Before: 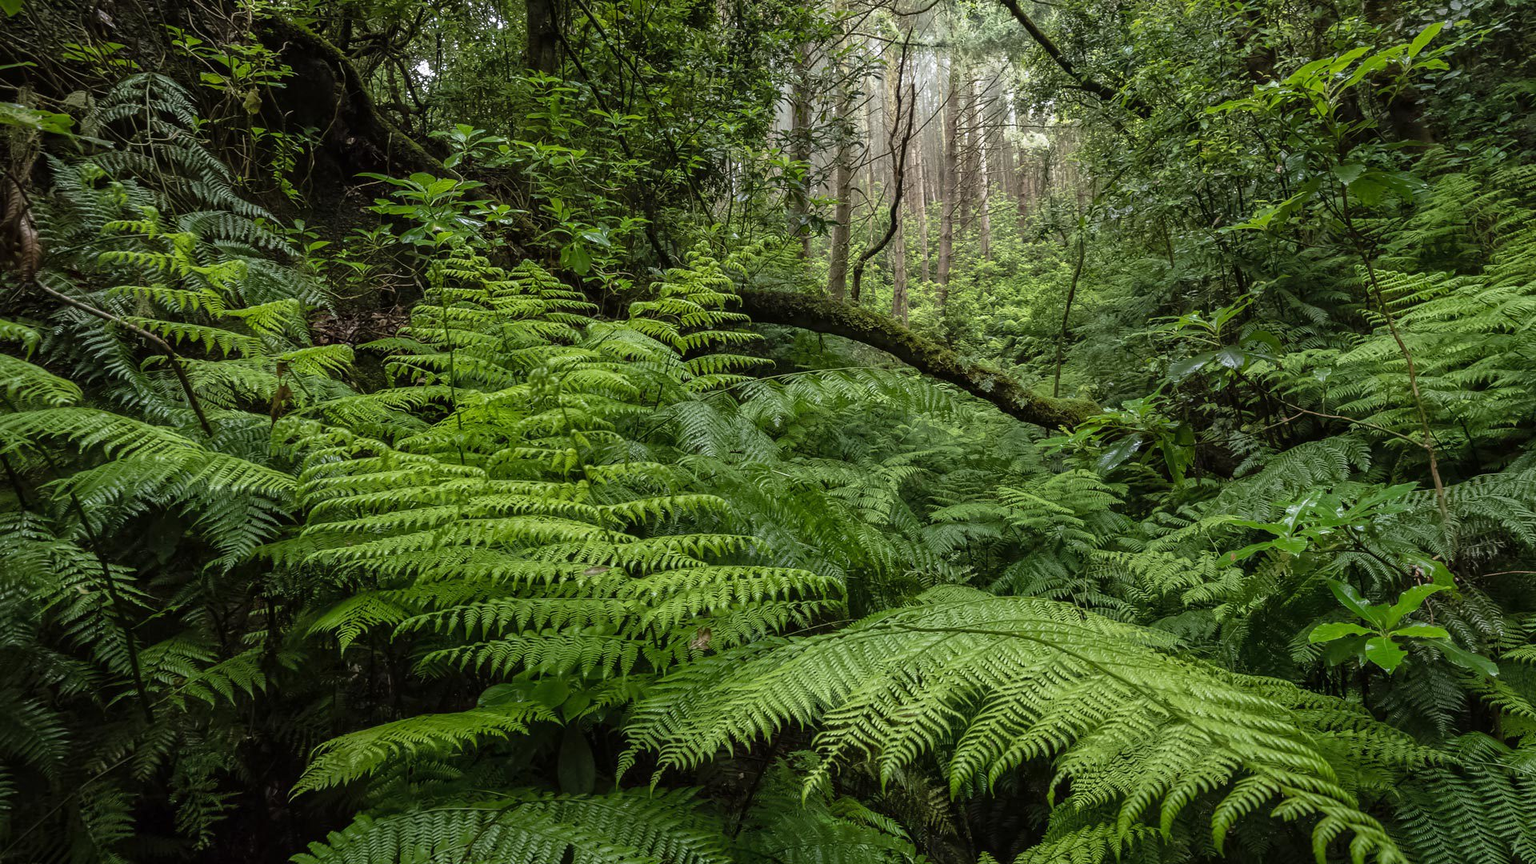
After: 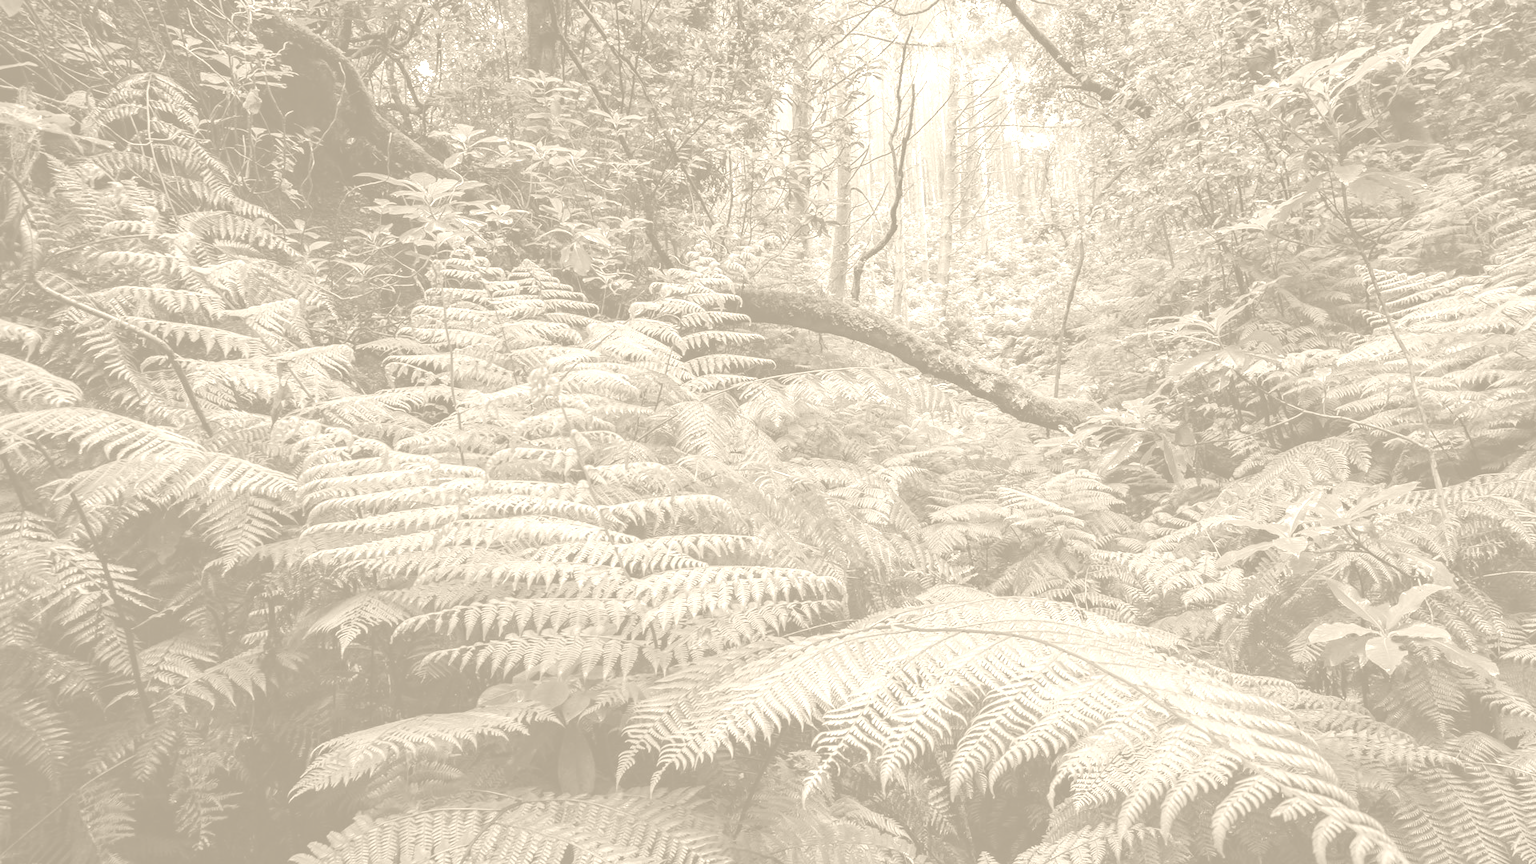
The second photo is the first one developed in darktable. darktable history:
white balance: red 1.066, blue 1.119
colorize: hue 36°, saturation 71%, lightness 80.79%
